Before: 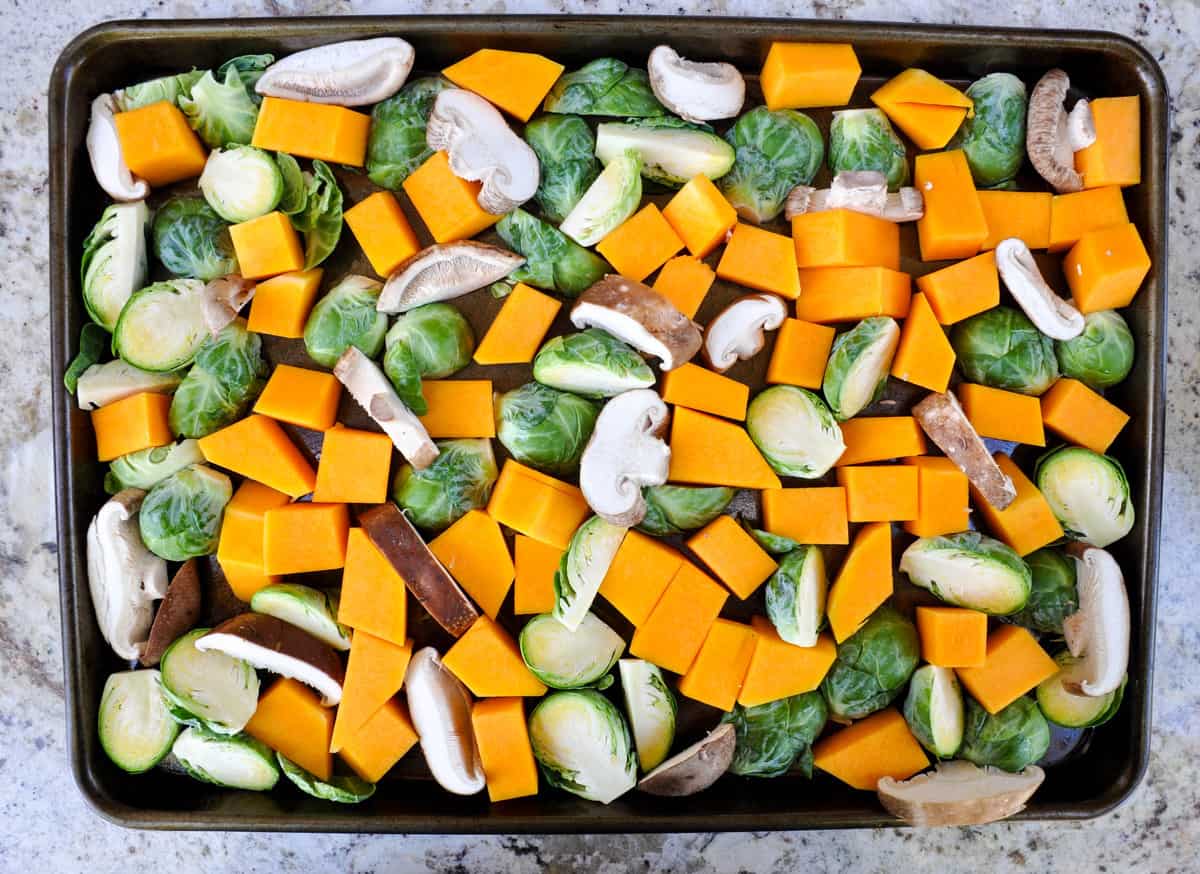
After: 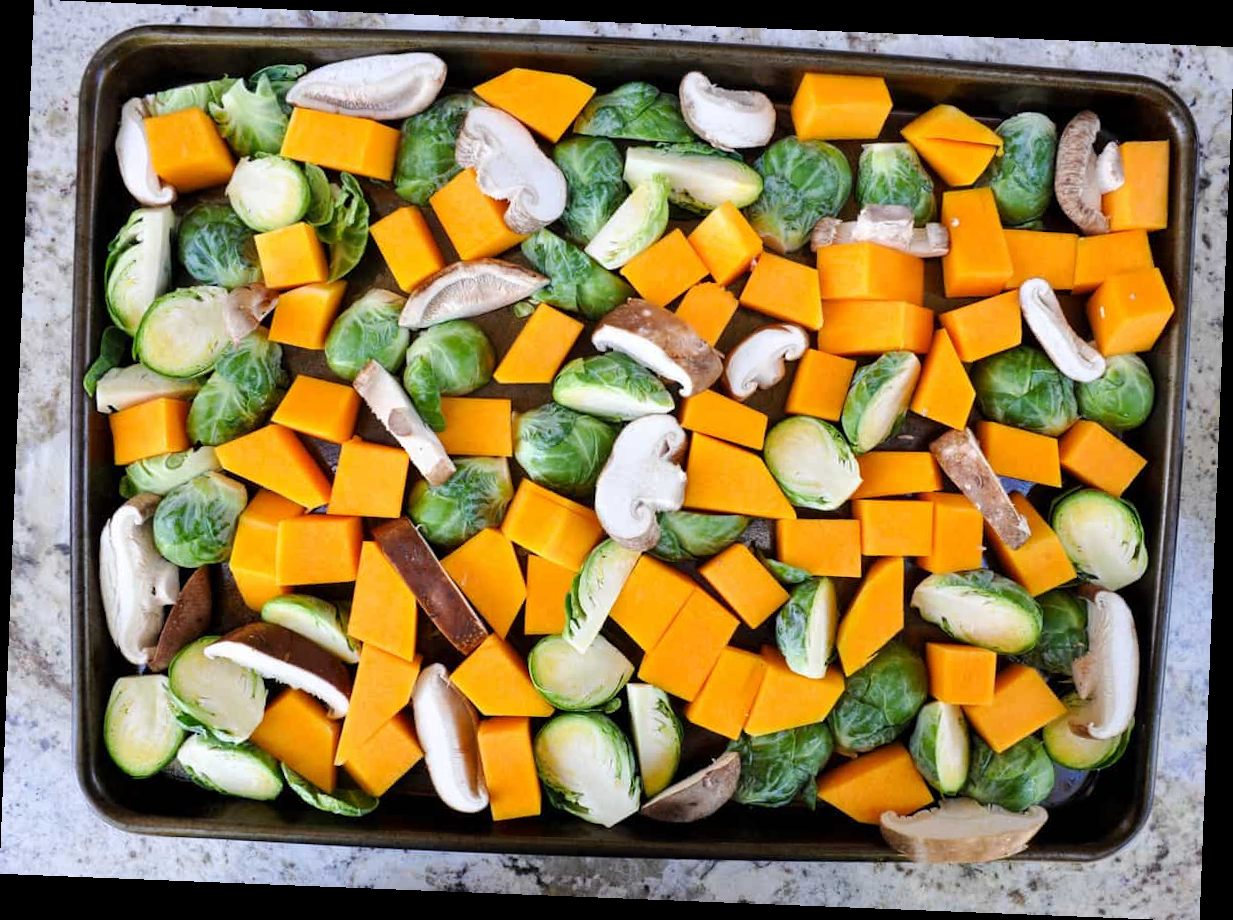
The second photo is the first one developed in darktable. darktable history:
rotate and perspective: rotation 2.27°, automatic cropping off
